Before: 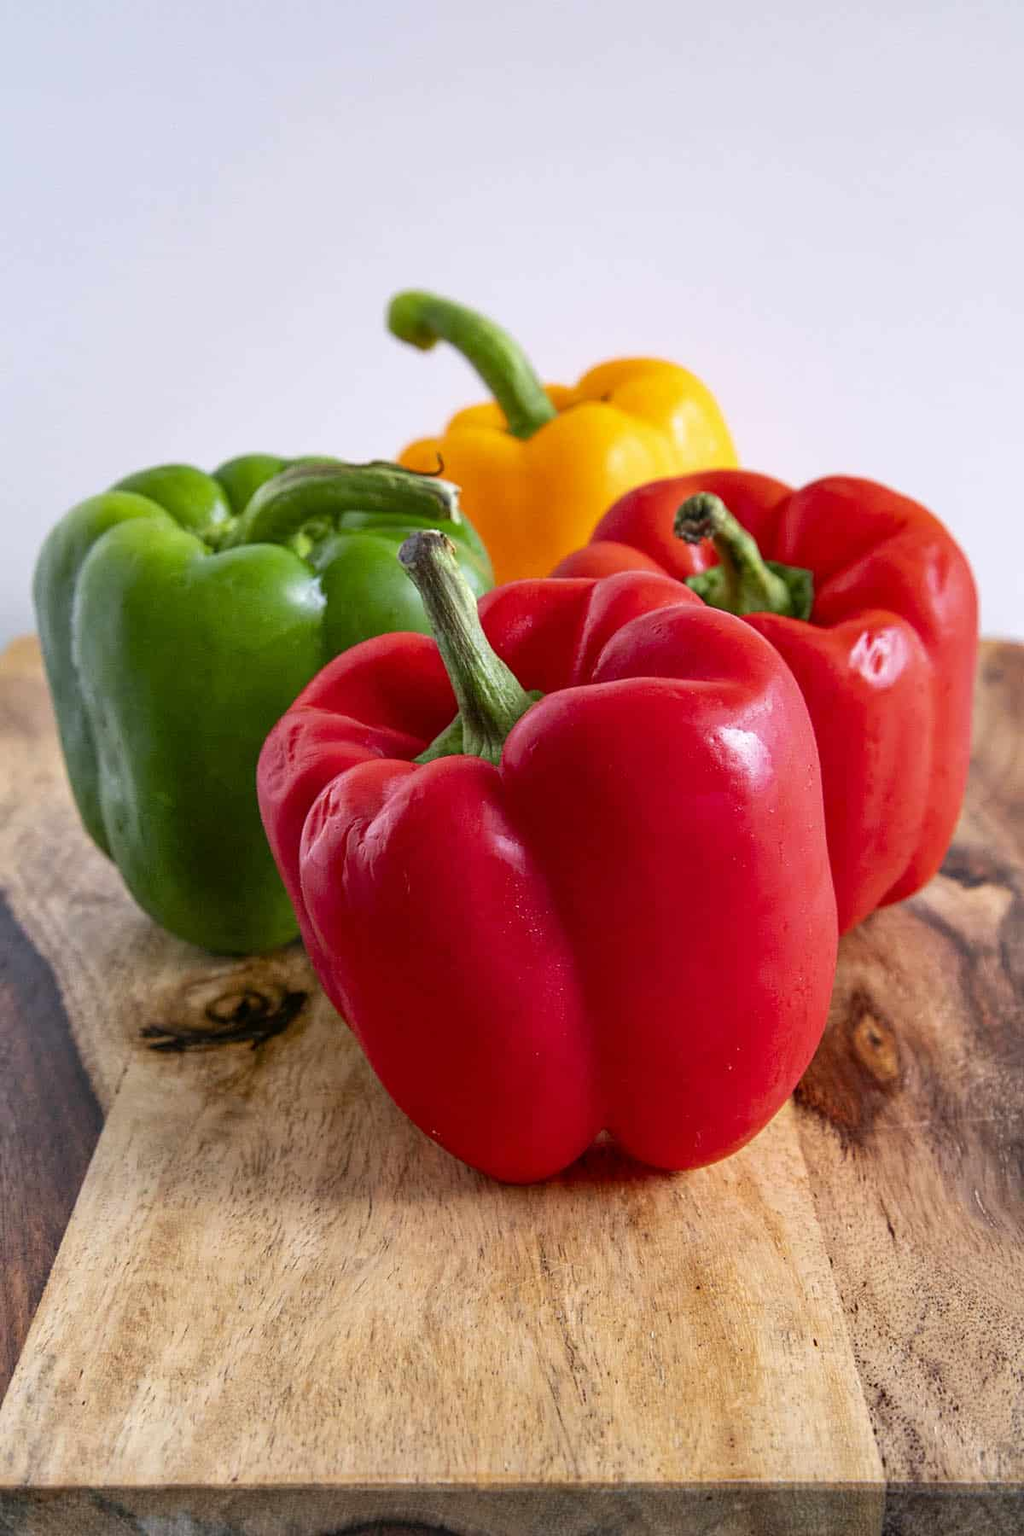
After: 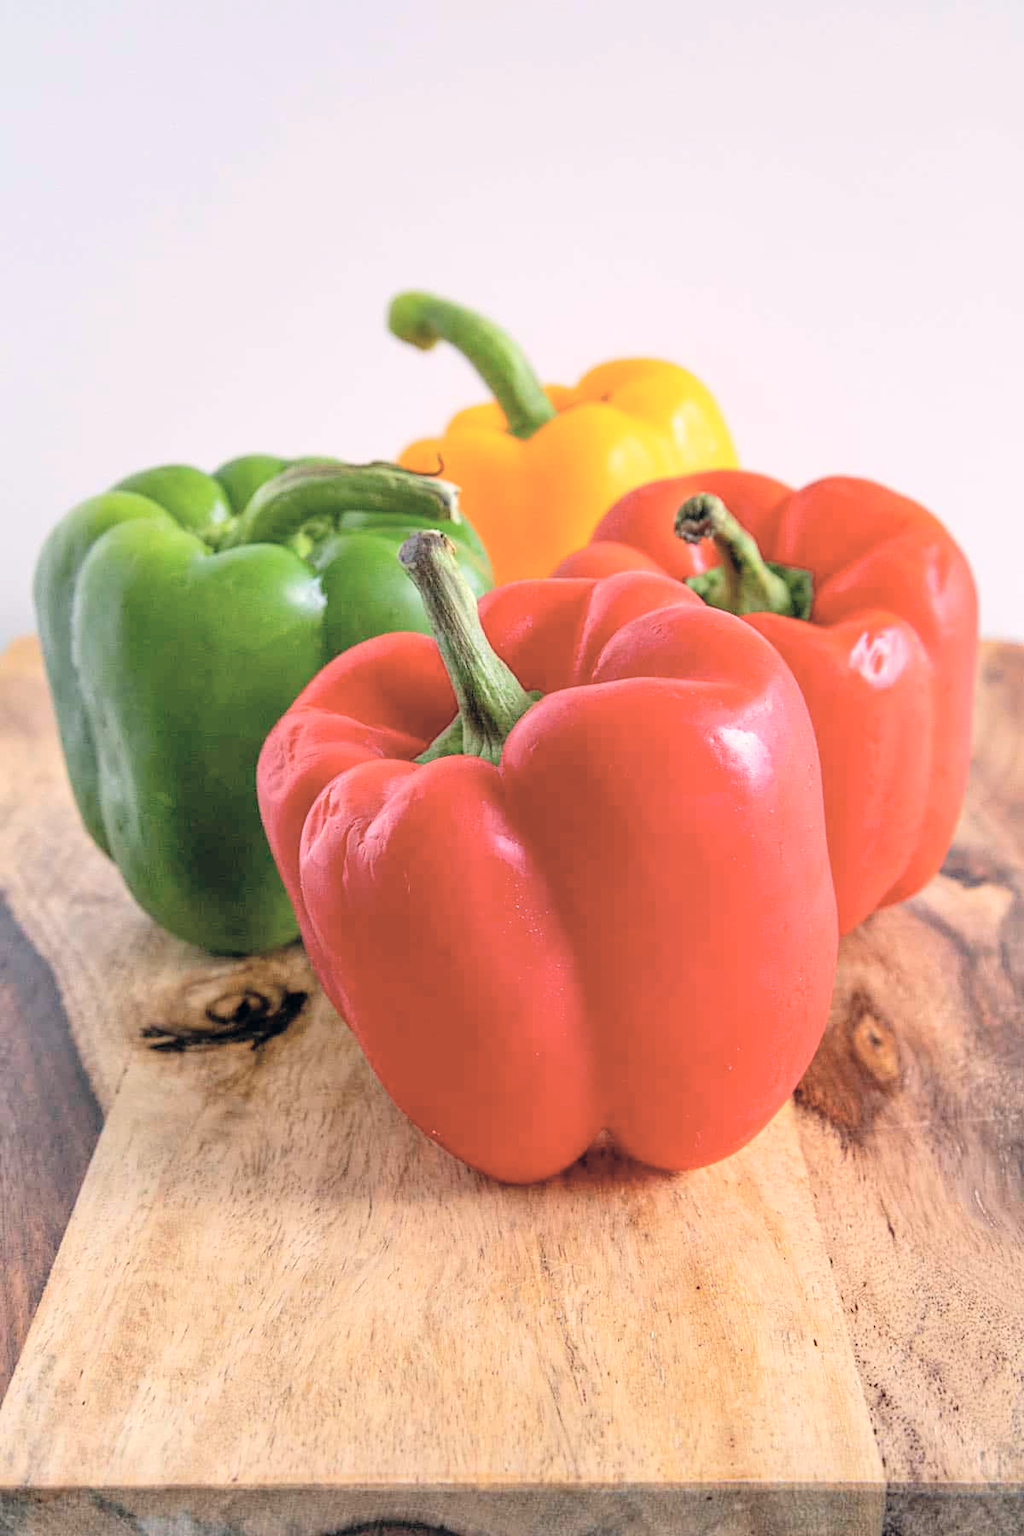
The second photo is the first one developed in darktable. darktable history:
color correction: highlights a* 2.75, highlights b* 5, shadows a* -2.04, shadows b* -4.84, saturation 0.8
global tonemap: drago (0.7, 100)
